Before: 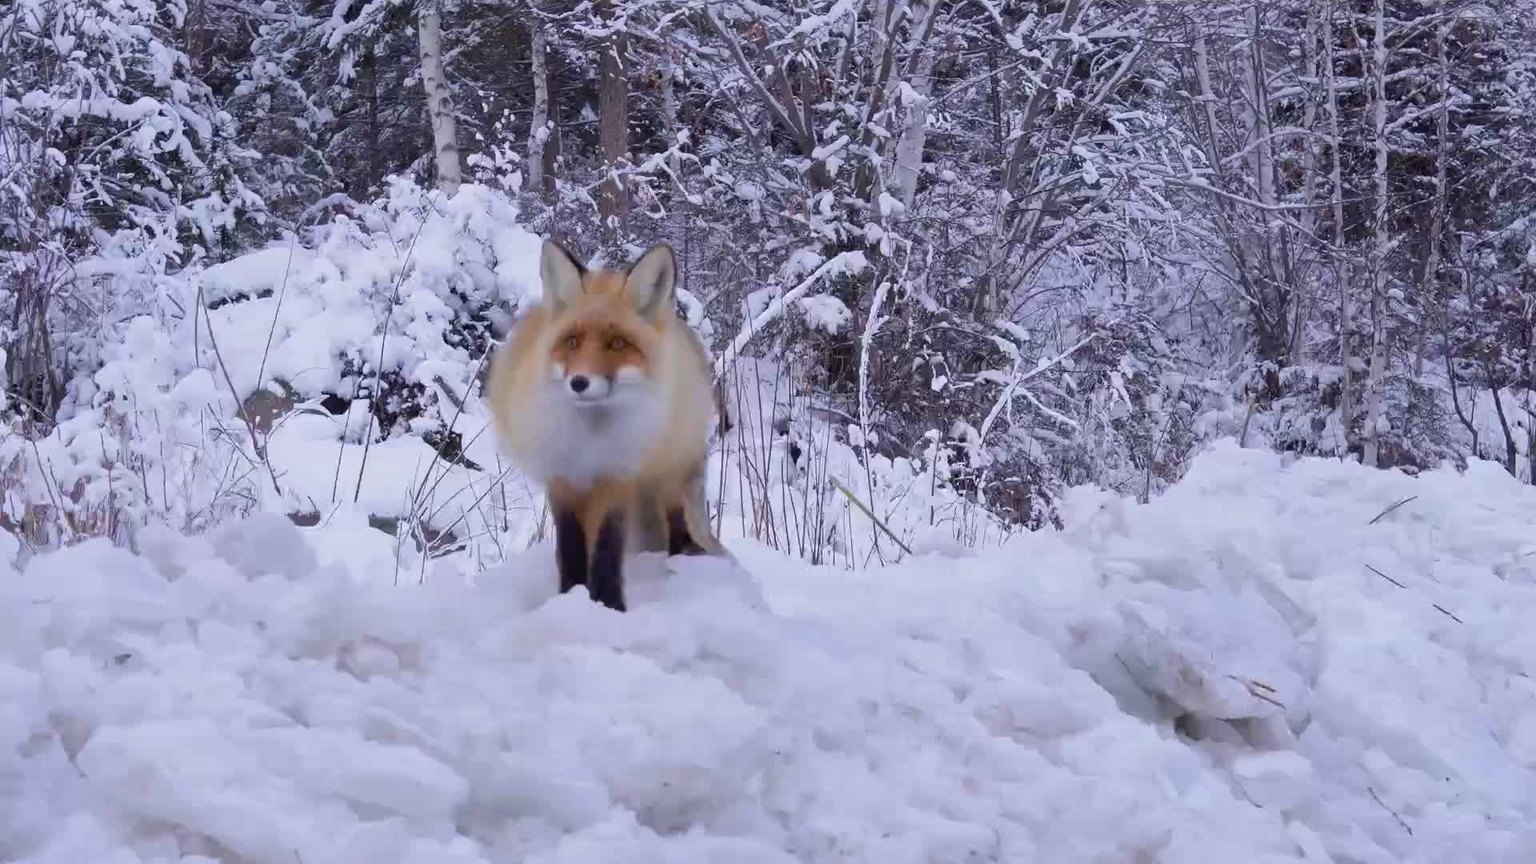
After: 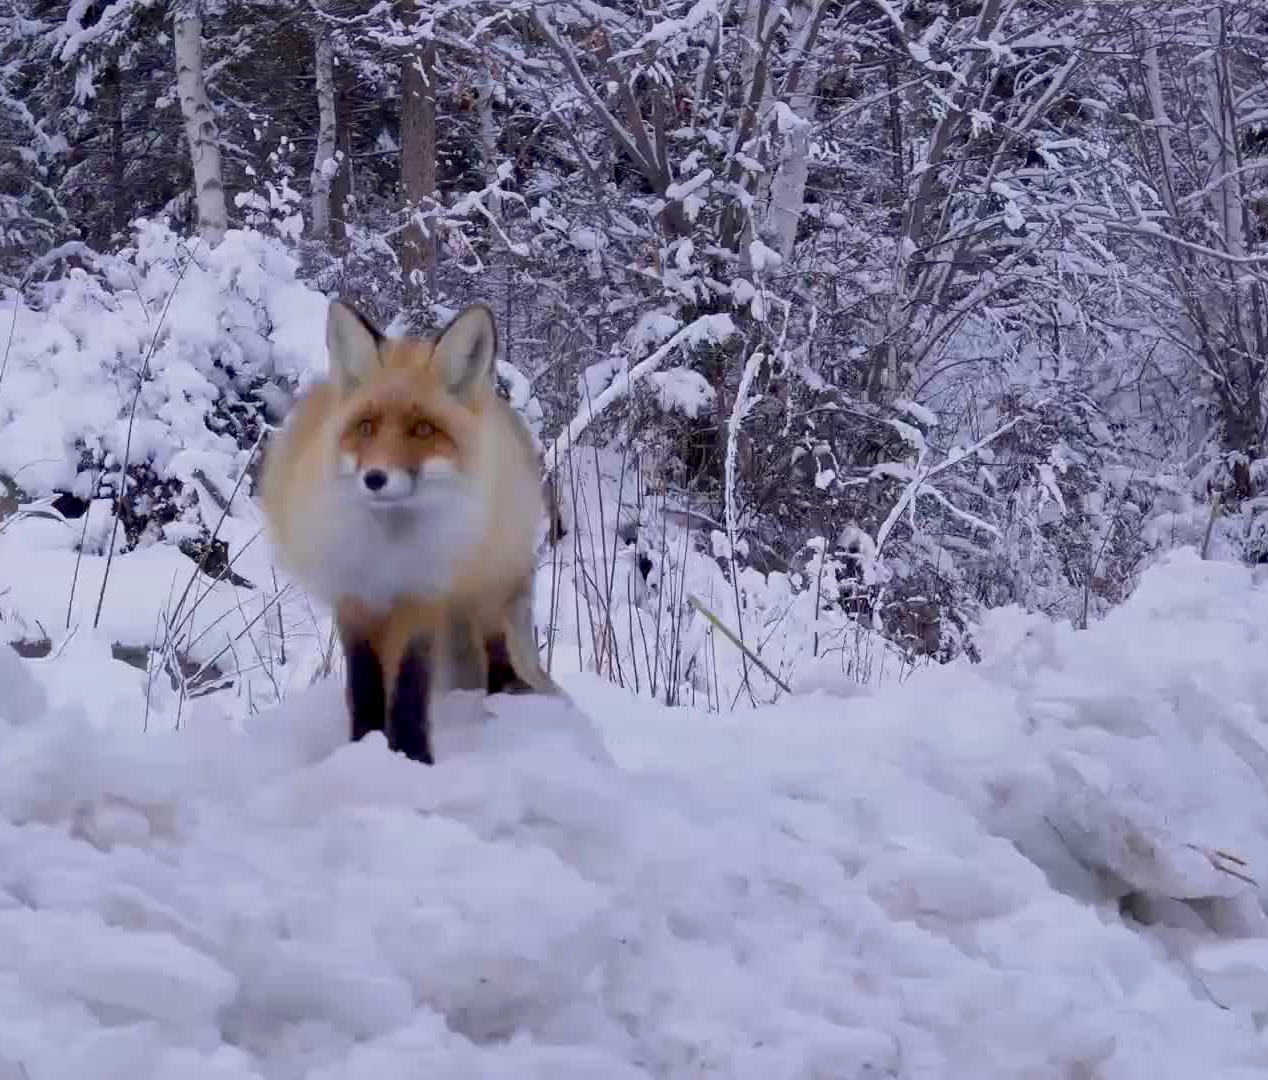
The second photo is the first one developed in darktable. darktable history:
crop and rotate: left 18.202%, right 15.711%
exposure: black level correction 0.009, exposure -0.162 EV, compensate highlight preservation false
